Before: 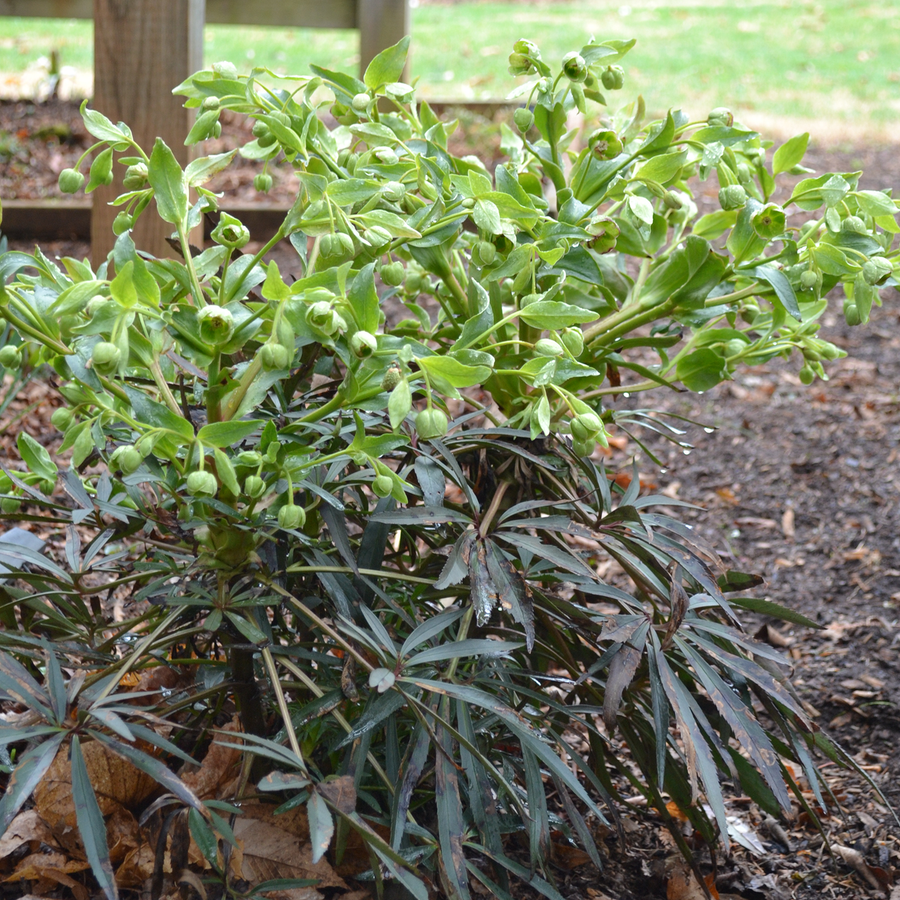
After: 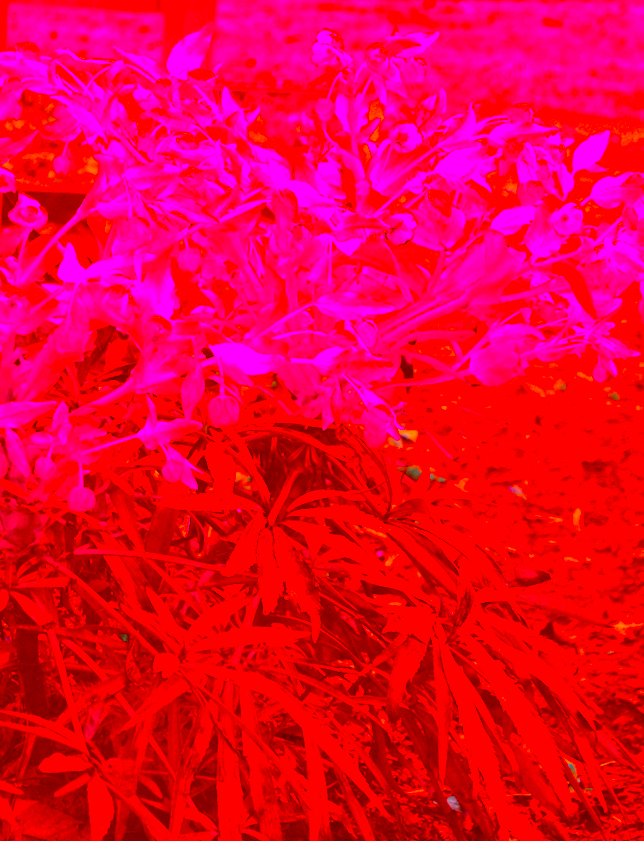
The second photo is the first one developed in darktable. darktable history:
color calibration: output R [0.972, 0.068, -0.094, 0], output G [-0.178, 1.216, -0.086, 0], output B [0.095, -0.136, 0.98, 0], illuminant custom, x 0.371, y 0.381, temperature 4283.16 K
crop and rotate: left 24.034%, top 2.838%, right 6.406%, bottom 6.299%
rotate and perspective: rotation 1.72°, automatic cropping off
color correction: highlights a* -39.68, highlights b* -40, shadows a* -40, shadows b* -40, saturation -3
